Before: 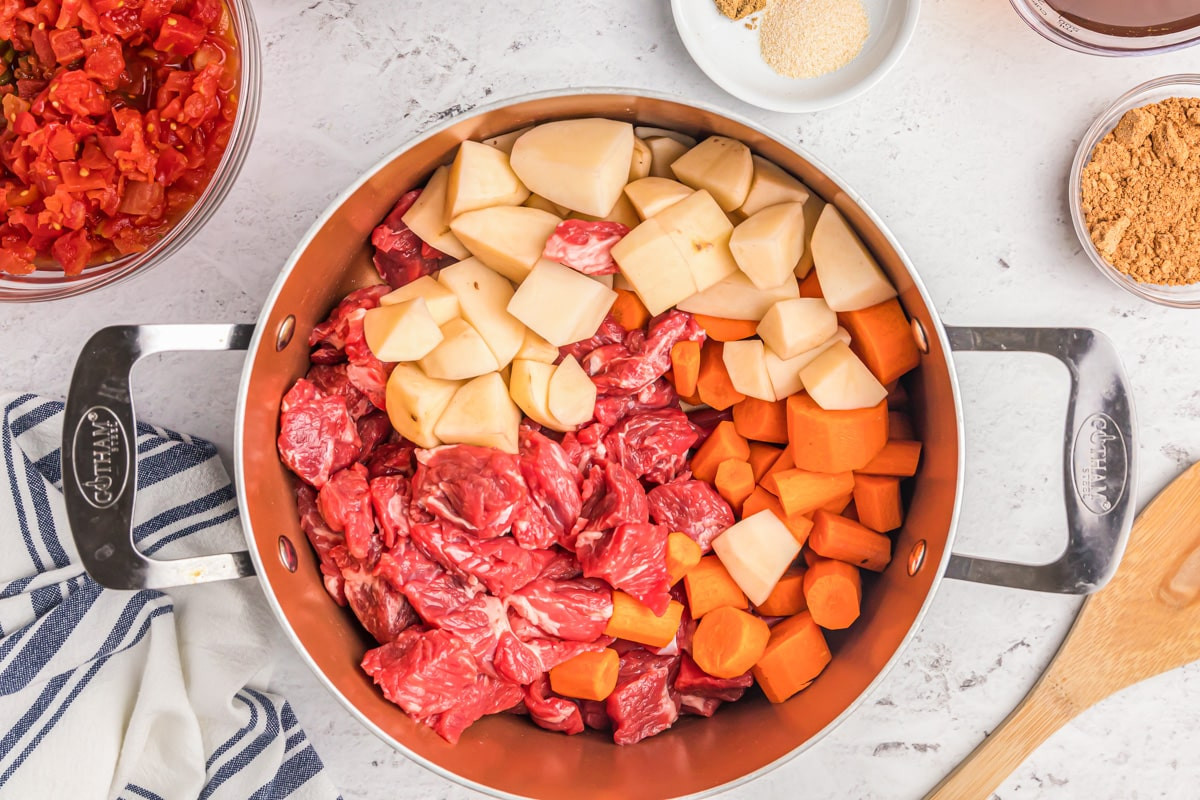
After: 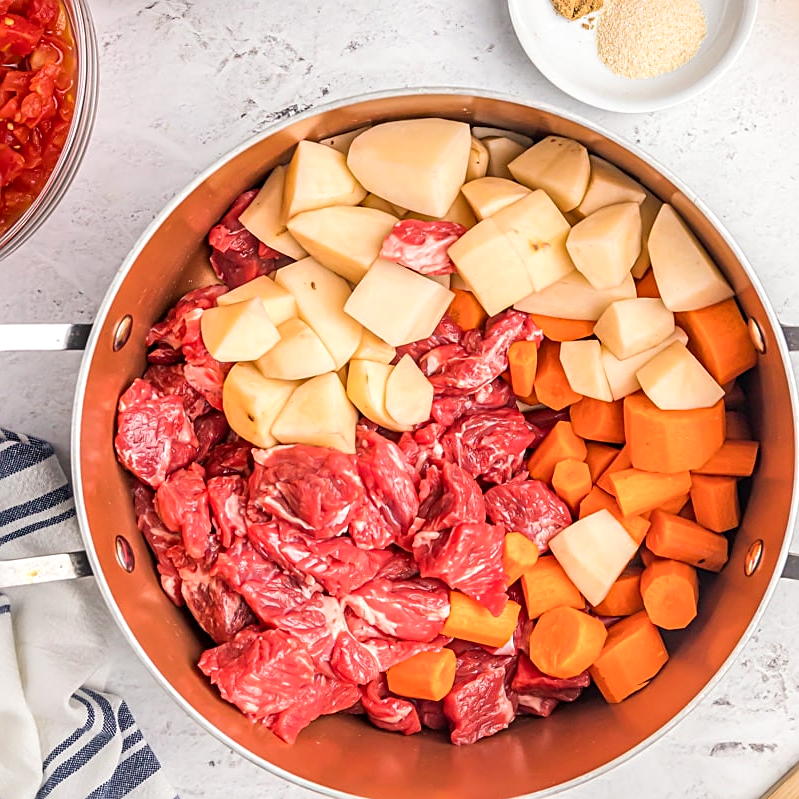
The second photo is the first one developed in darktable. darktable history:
crop and rotate: left 13.658%, right 19.711%
exposure: black level correction 0.002, exposure 0.149 EV, compensate exposure bias true, compensate highlight preservation false
sharpen: on, module defaults
tone equalizer: on, module defaults
